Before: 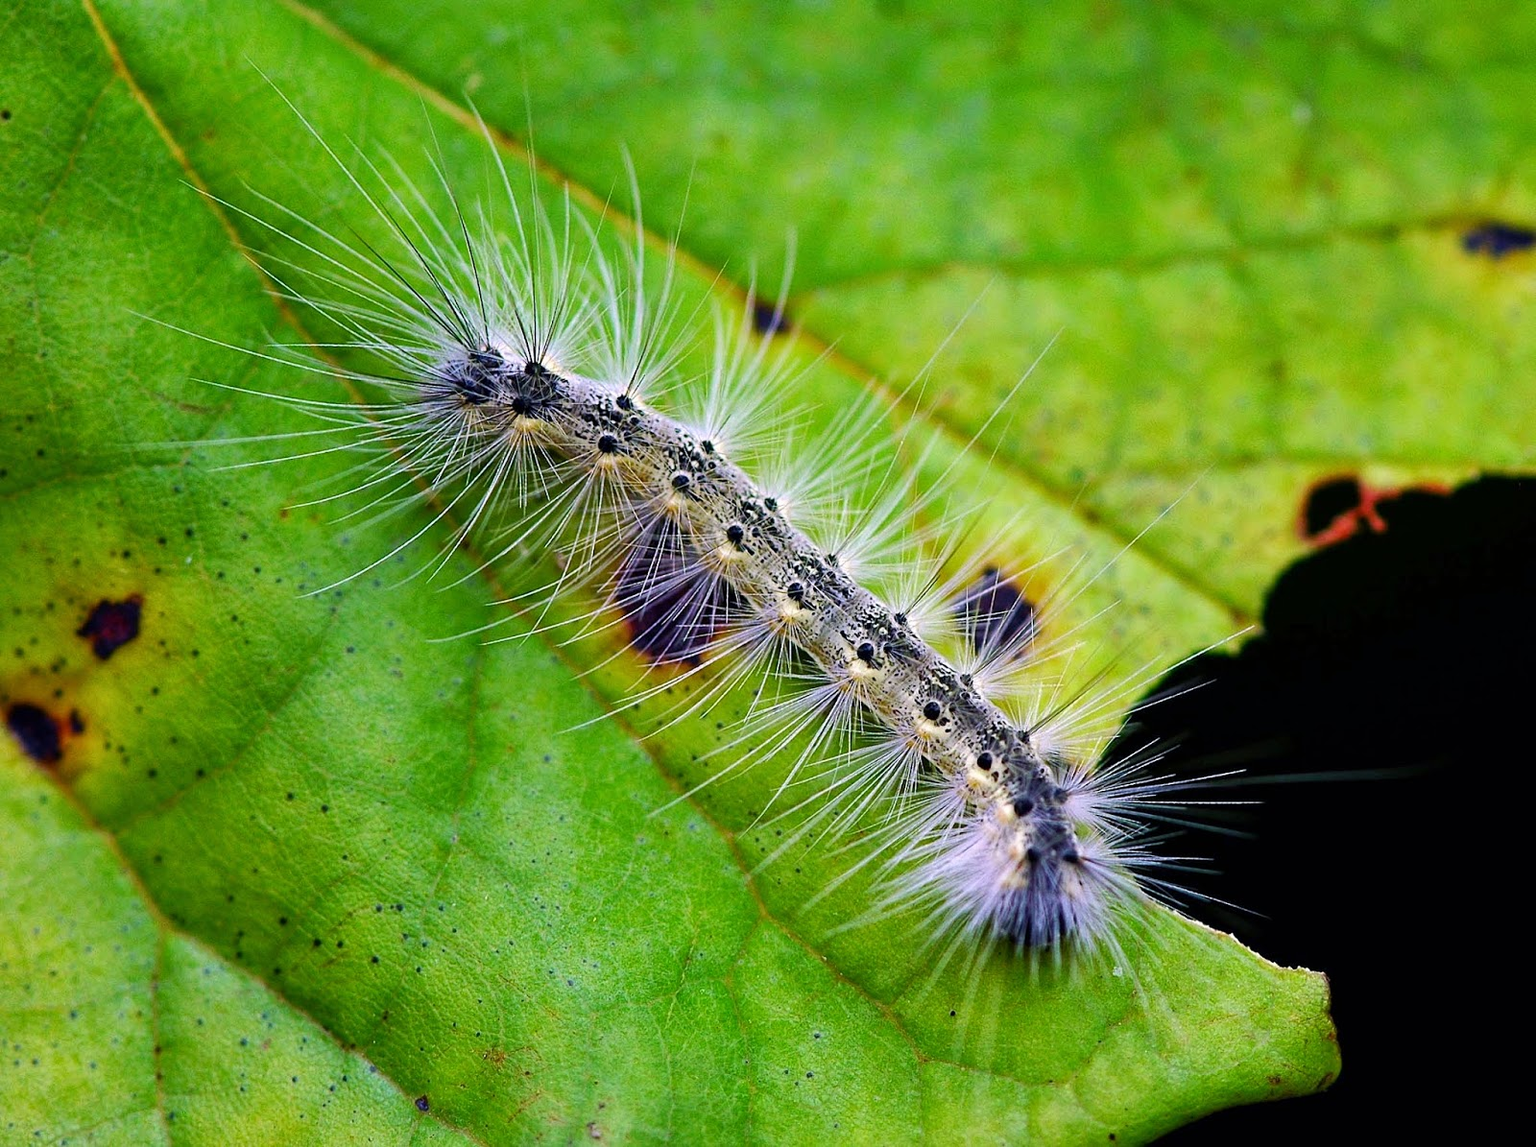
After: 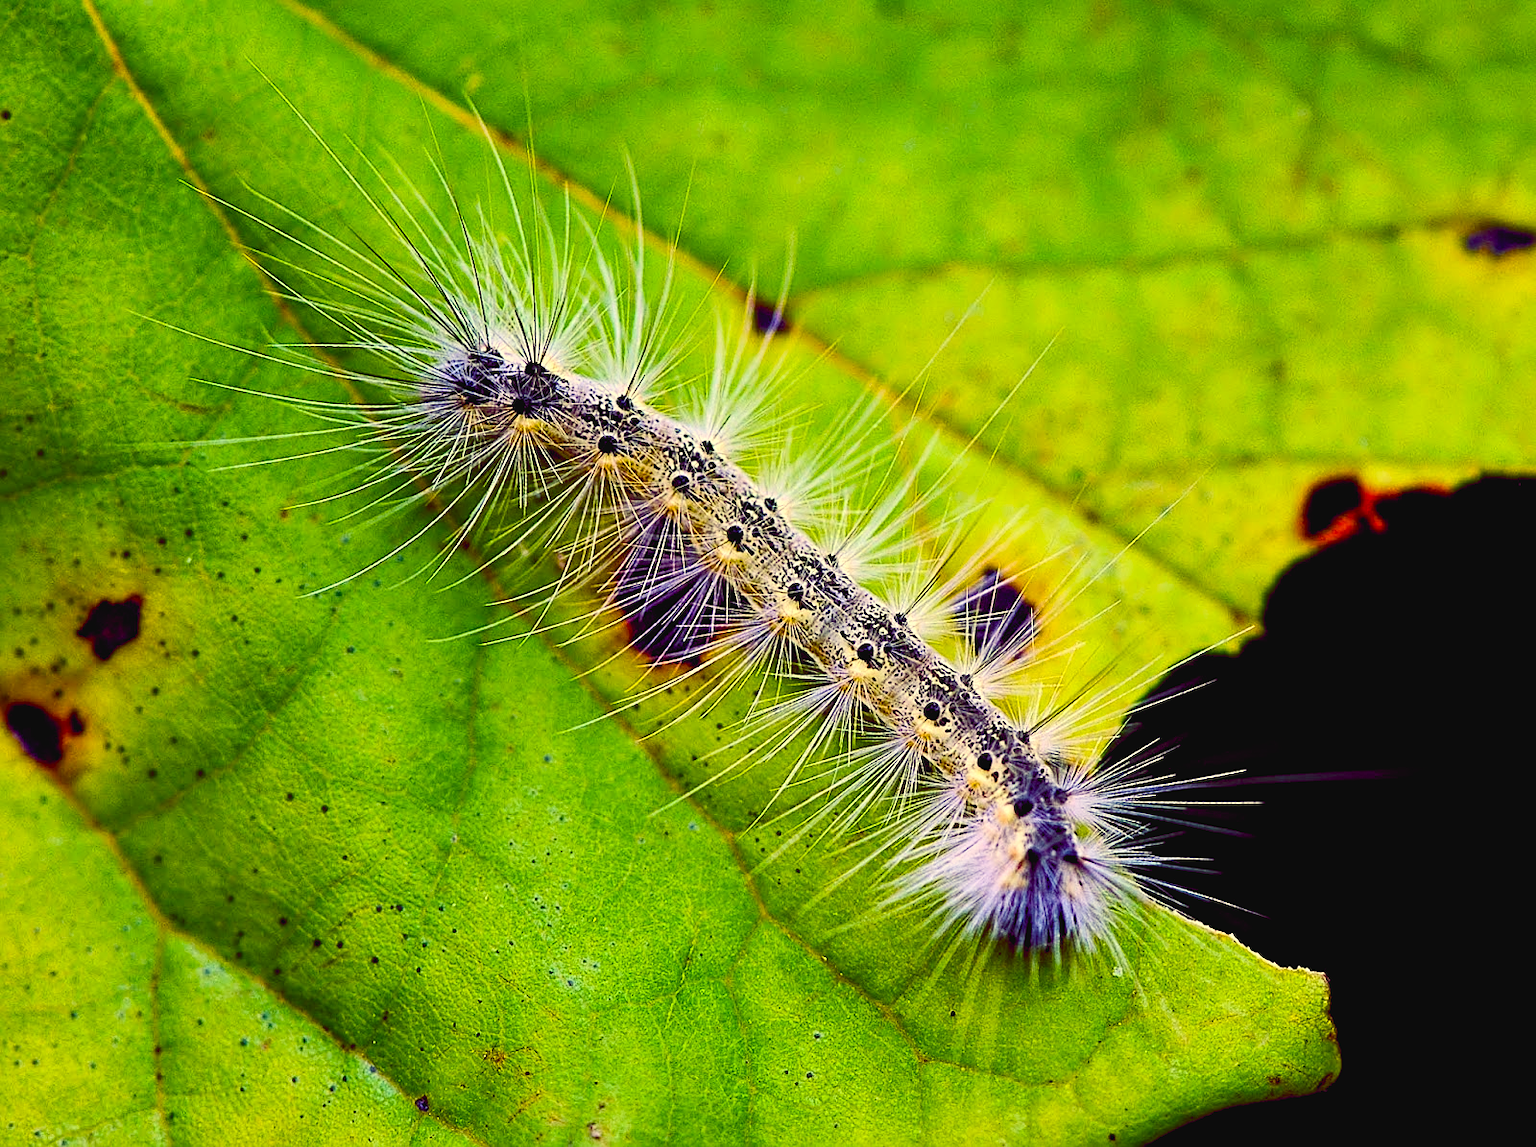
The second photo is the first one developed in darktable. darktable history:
sharpen: on, module defaults
tone curve: curves: ch0 [(0, 0.032) (0.181, 0.156) (0.751, 0.829) (1, 1)], color space Lab, independent channels, preserve colors none
color balance rgb: highlights gain › chroma 8.116%, highlights gain › hue 84.99°, global offset › chroma 0.275%, global offset › hue 318.86°, perceptual saturation grading › global saturation 44.218%, perceptual saturation grading › highlights -25.539%, perceptual saturation grading › shadows 49.815%, global vibrance 20%
